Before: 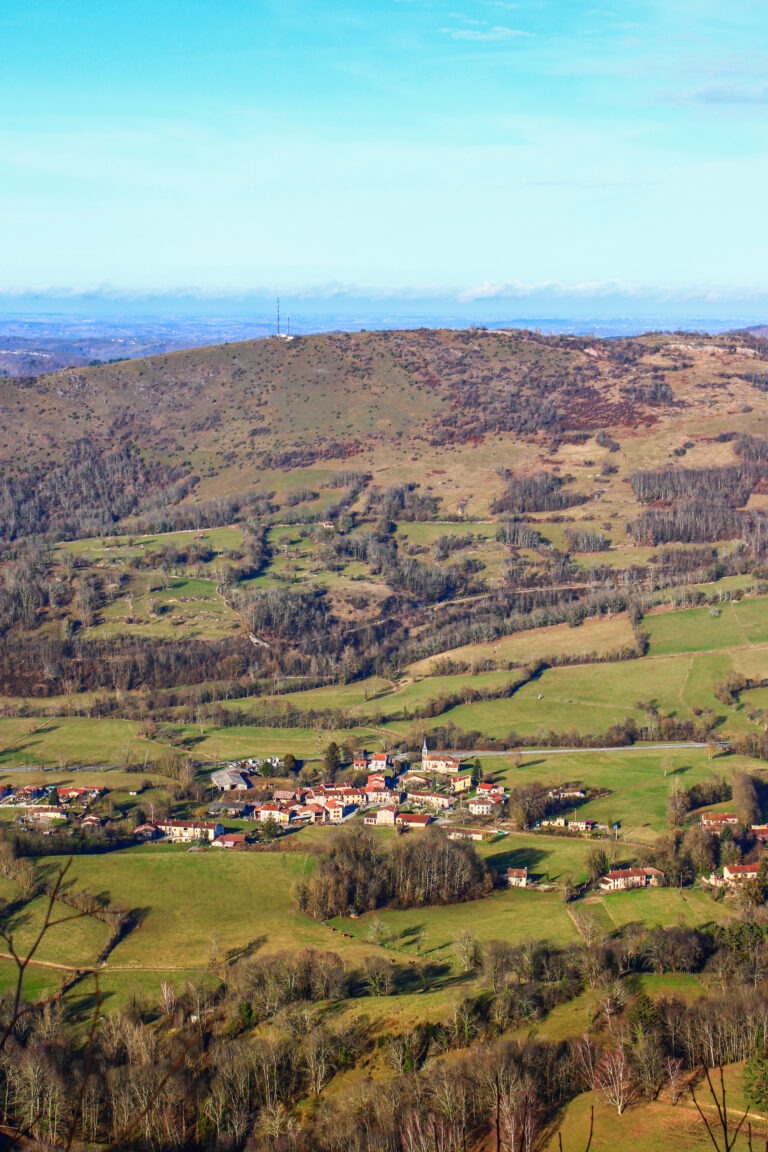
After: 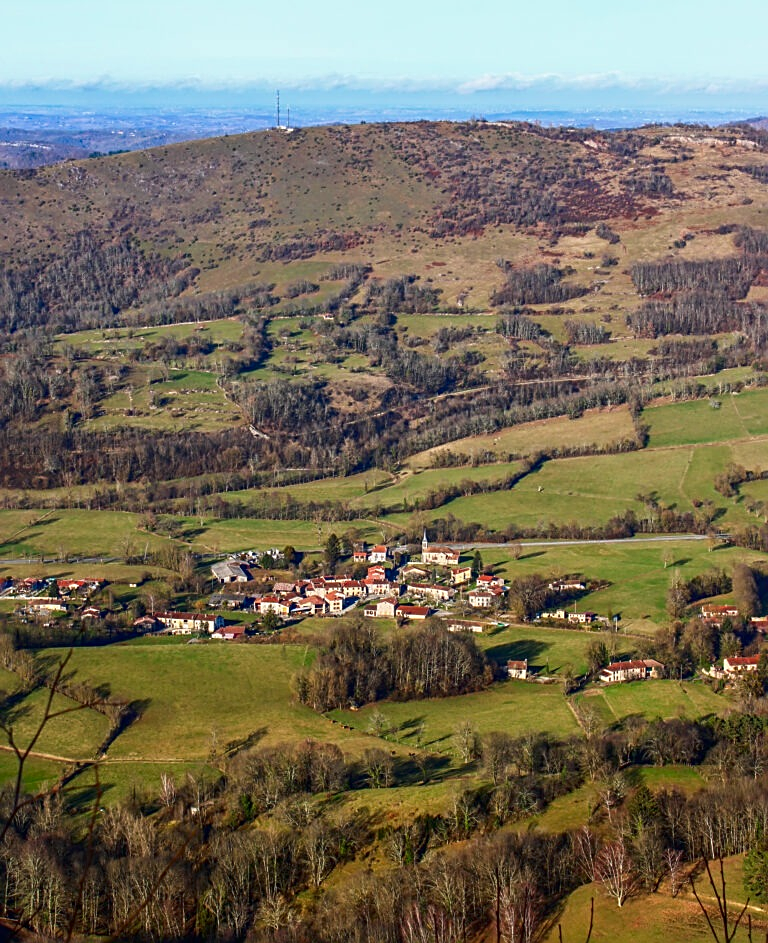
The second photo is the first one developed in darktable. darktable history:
crop and rotate: top 18.128%
sharpen: on, module defaults
contrast brightness saturation: brightness -0.091
